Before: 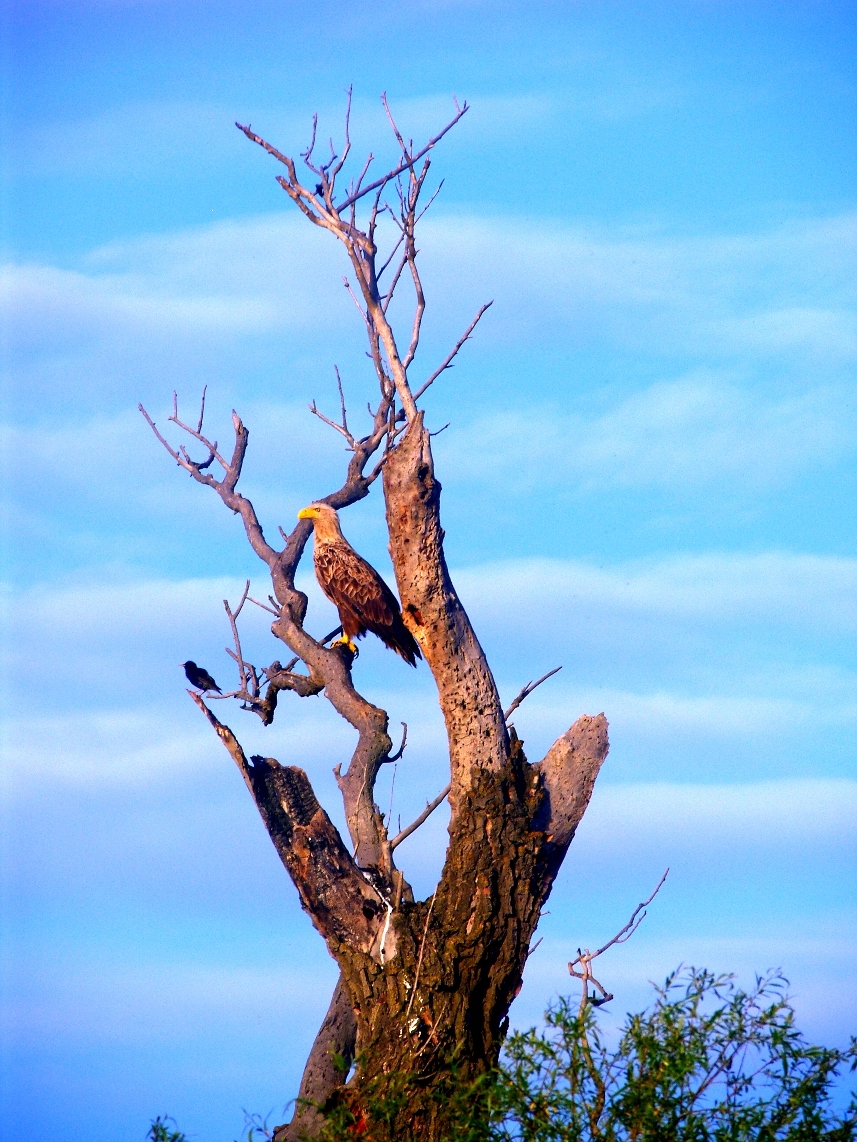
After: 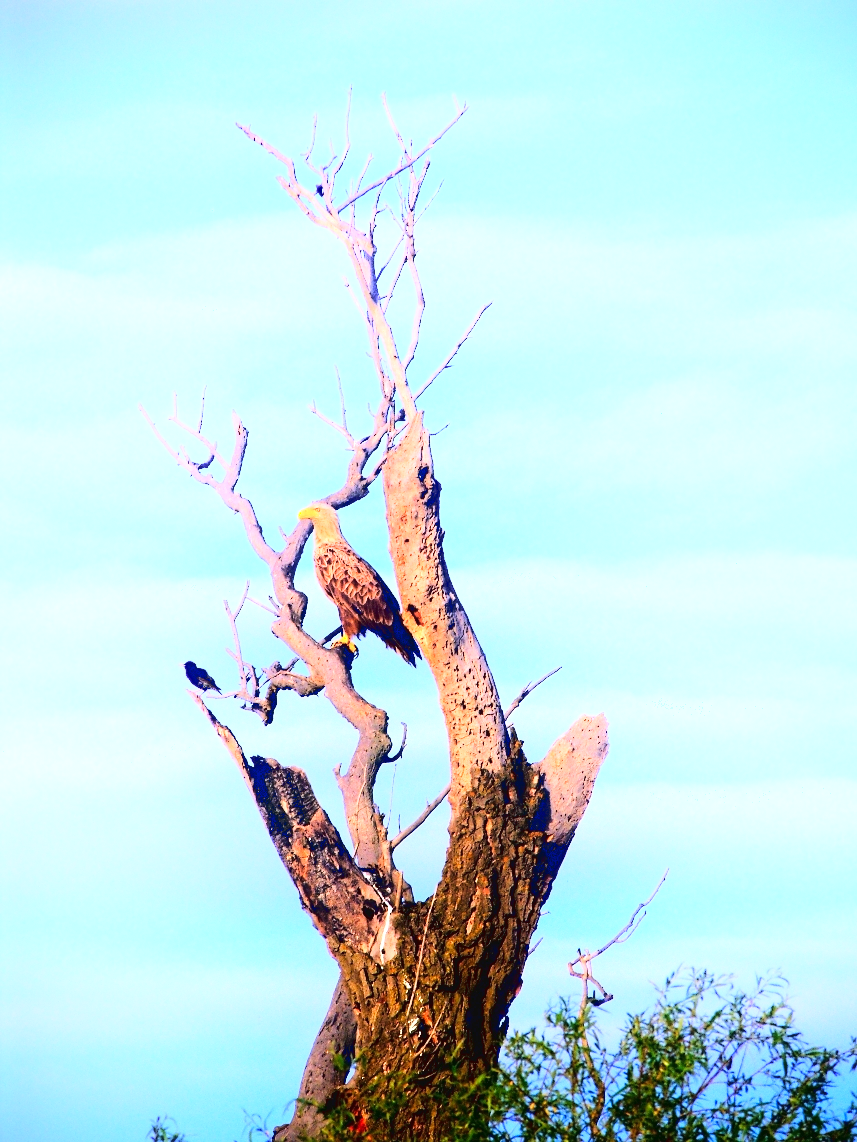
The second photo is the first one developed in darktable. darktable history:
shadows and highlights: shadows -38.78, highlights 64.27, soften with gaussian
exposure: exposure 0.605 EV, compensate exposure bias true, compensate highlight preservation false
tone curve: curves: ch0 [(0, 0.037) (0.045, 0.055) (0.155, 0.138) (0.29, 0.325) (0.428, 0.513) (0.604, 0.71) (0.824, 0.882) (1, 0.965)]; ch1 [(0, 0) (0.339, 0.334) (0.445, 0.419) (0.476, 0.454) (0.498, 0.498) (0.53, 0.515) (0.557, 0.556) (0.609, 0.649) (0.716, 0.746) (1, 1)]; ch2 [(0, 0) (0.327, 0.318) (0.417, 0.426) (0.46, 0.453) (0.502, 0.5) (0.526, 0.52) (0.554, 0.541) (0.626, 0.65) (0.749, 0.746) (1, 1)], color space Lab, linked channels, preserve colors none
